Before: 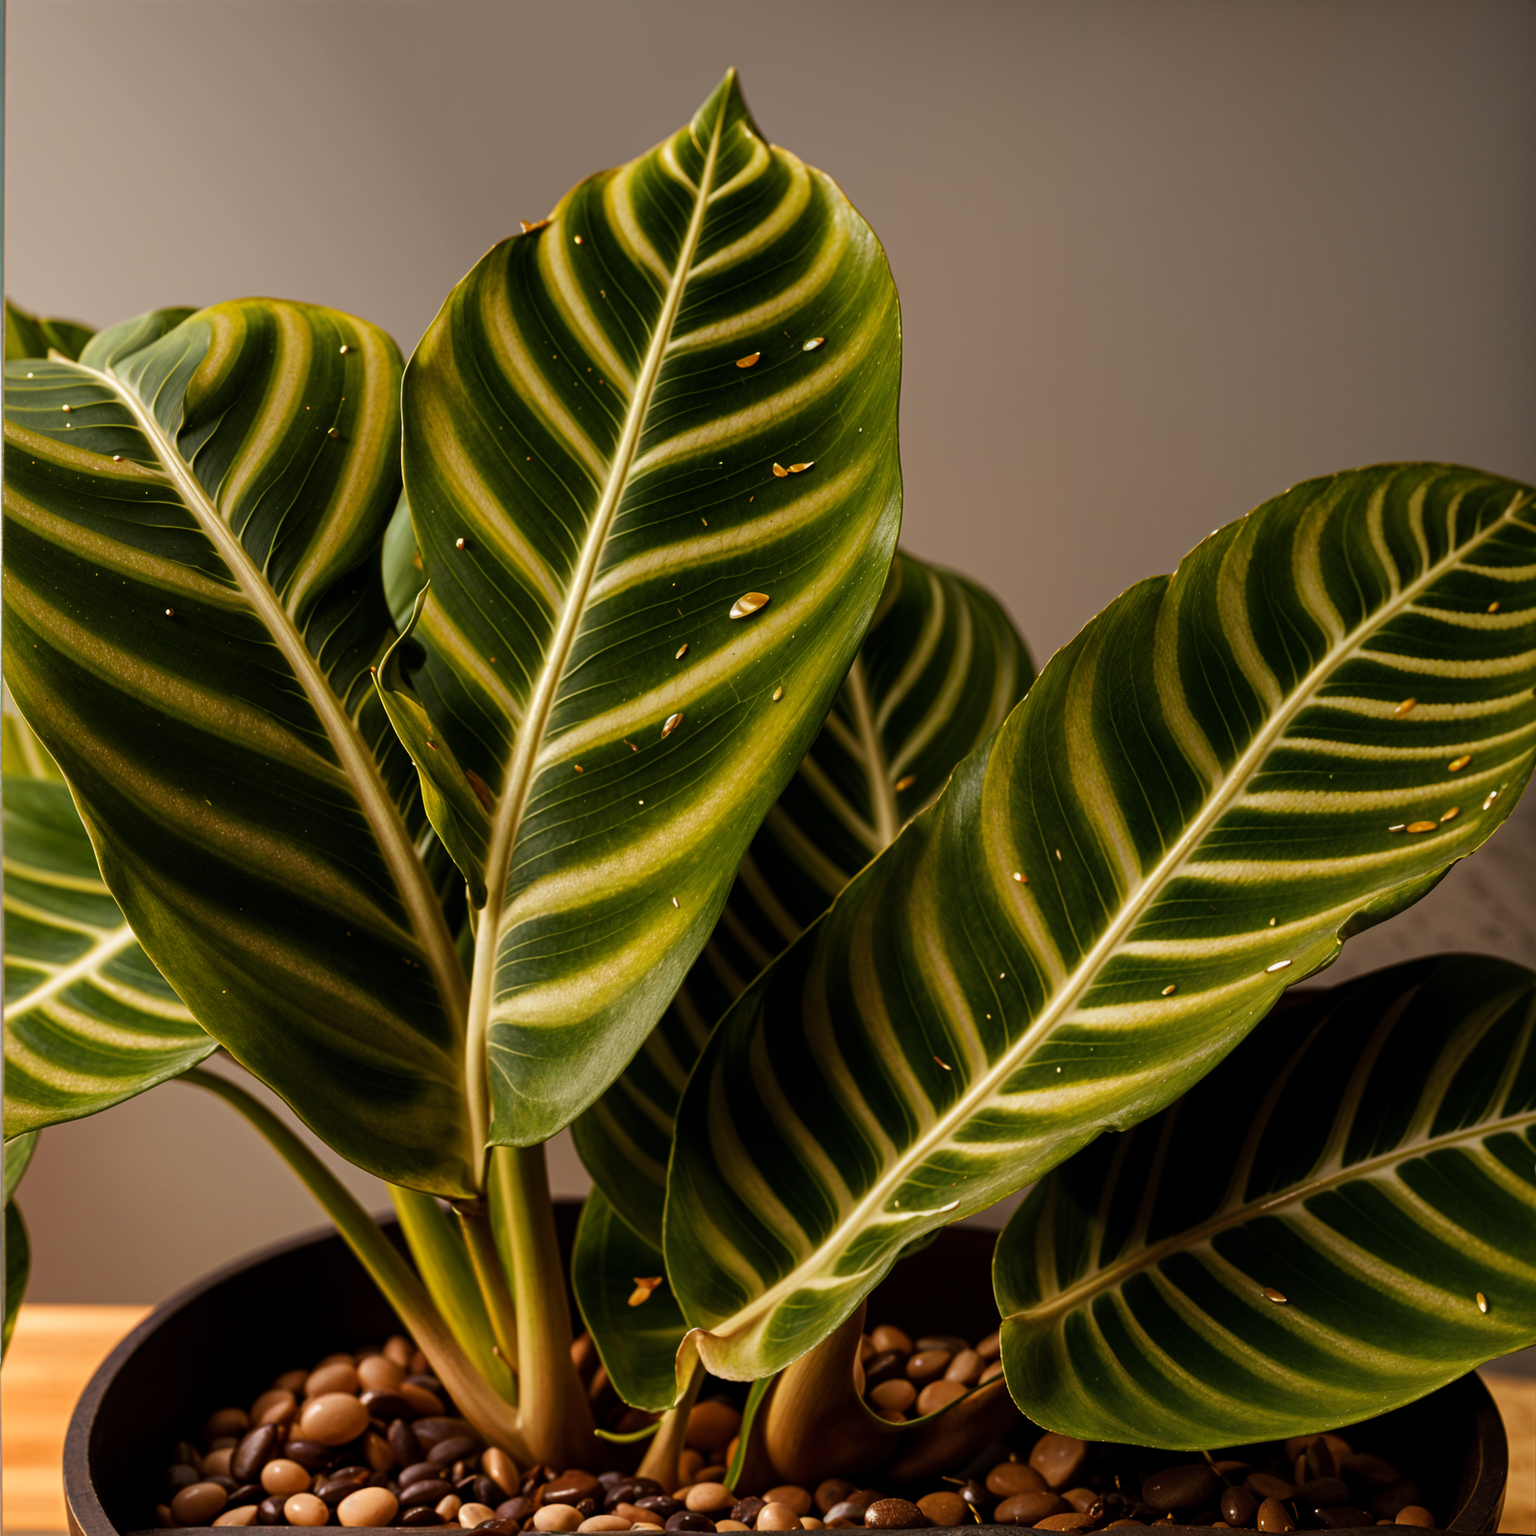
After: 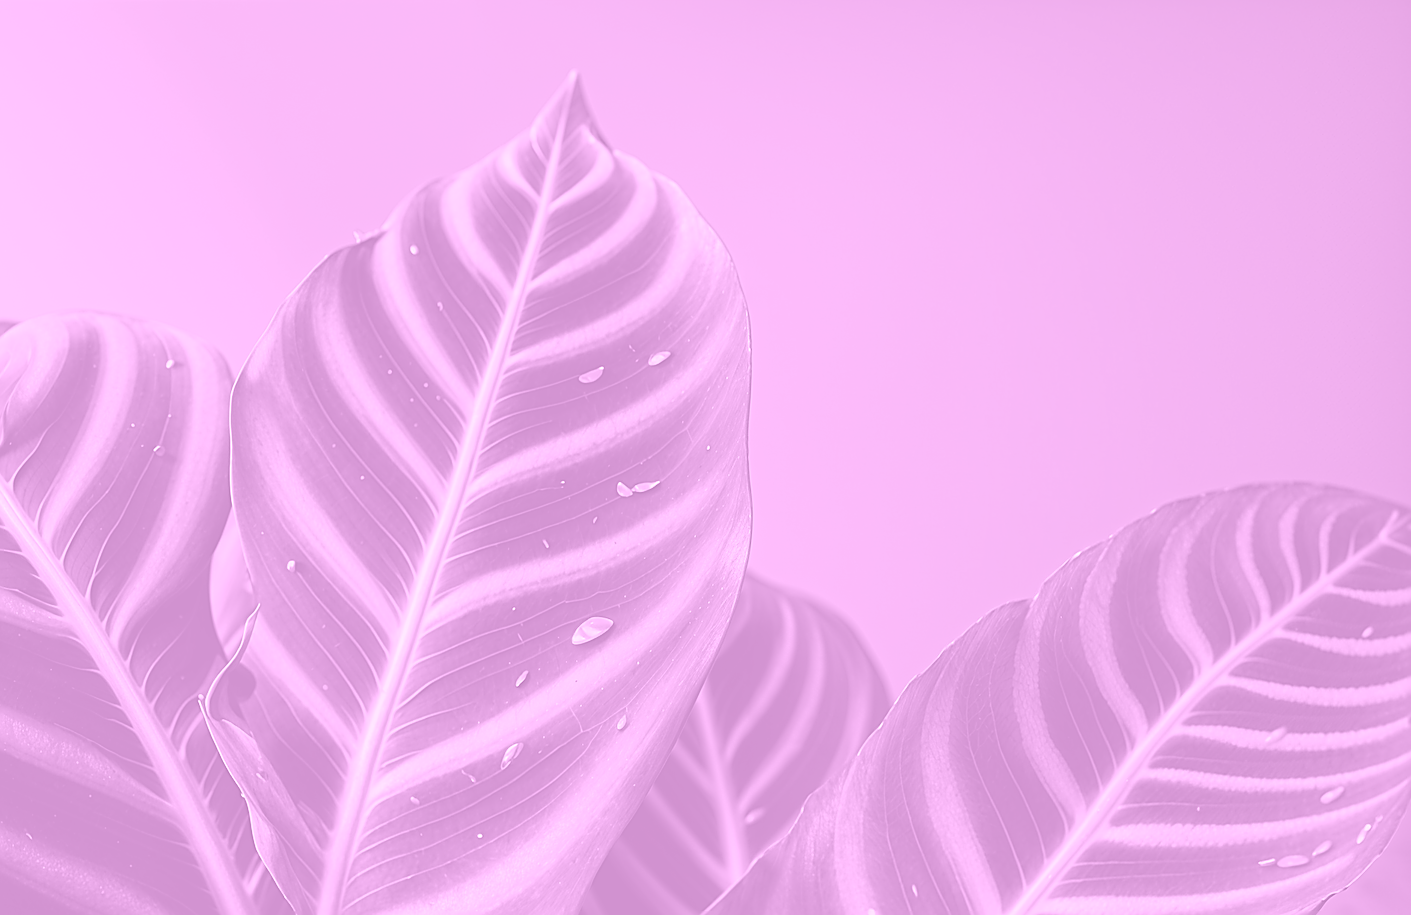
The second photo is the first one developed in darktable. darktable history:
colorize: hue 331.2°, saturation 75%, source mix 30.28%, lightness 70.52%, version 1
rotate and perspective: crop left 0, crop top 0
crop and rotate: left 11.812%, bottom 42.776%
sharpen: radius 1.4, amount 1.25, threshold 0.7
vibrance: on, module defaults
haze removal: adaptive false
